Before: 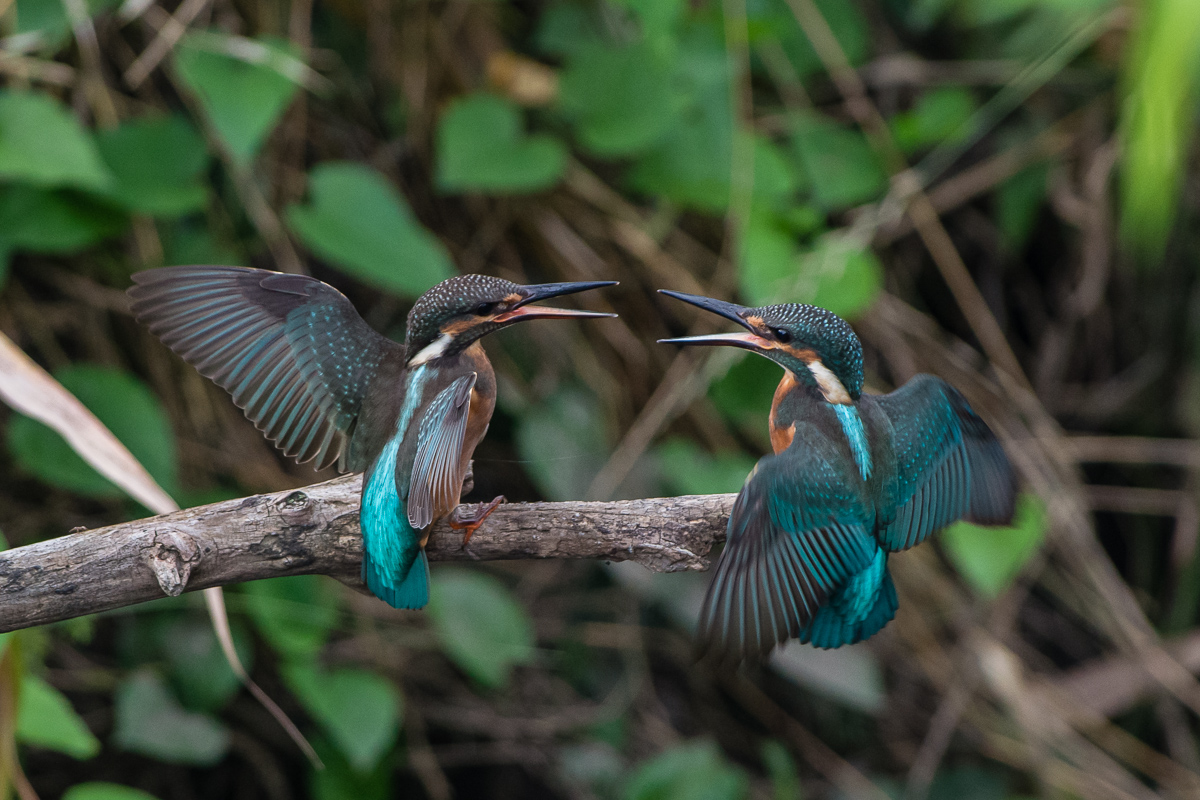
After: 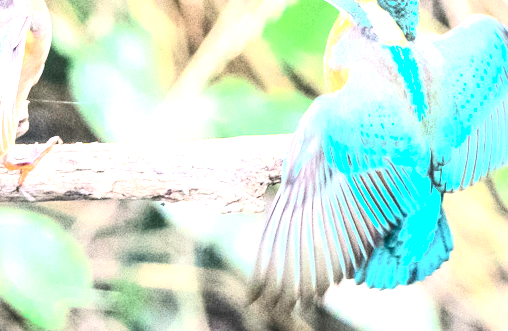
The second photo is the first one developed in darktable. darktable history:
contrast brightness saturation: contrast 0.374, brightness 0.096
crop: left 37.15%, top 44.951%, right 20.509%, bottom 13.566%
exposure: black level correction 0, exposure 3.968 EV, compensate highlight preservation false
local contrast: detail 130%
